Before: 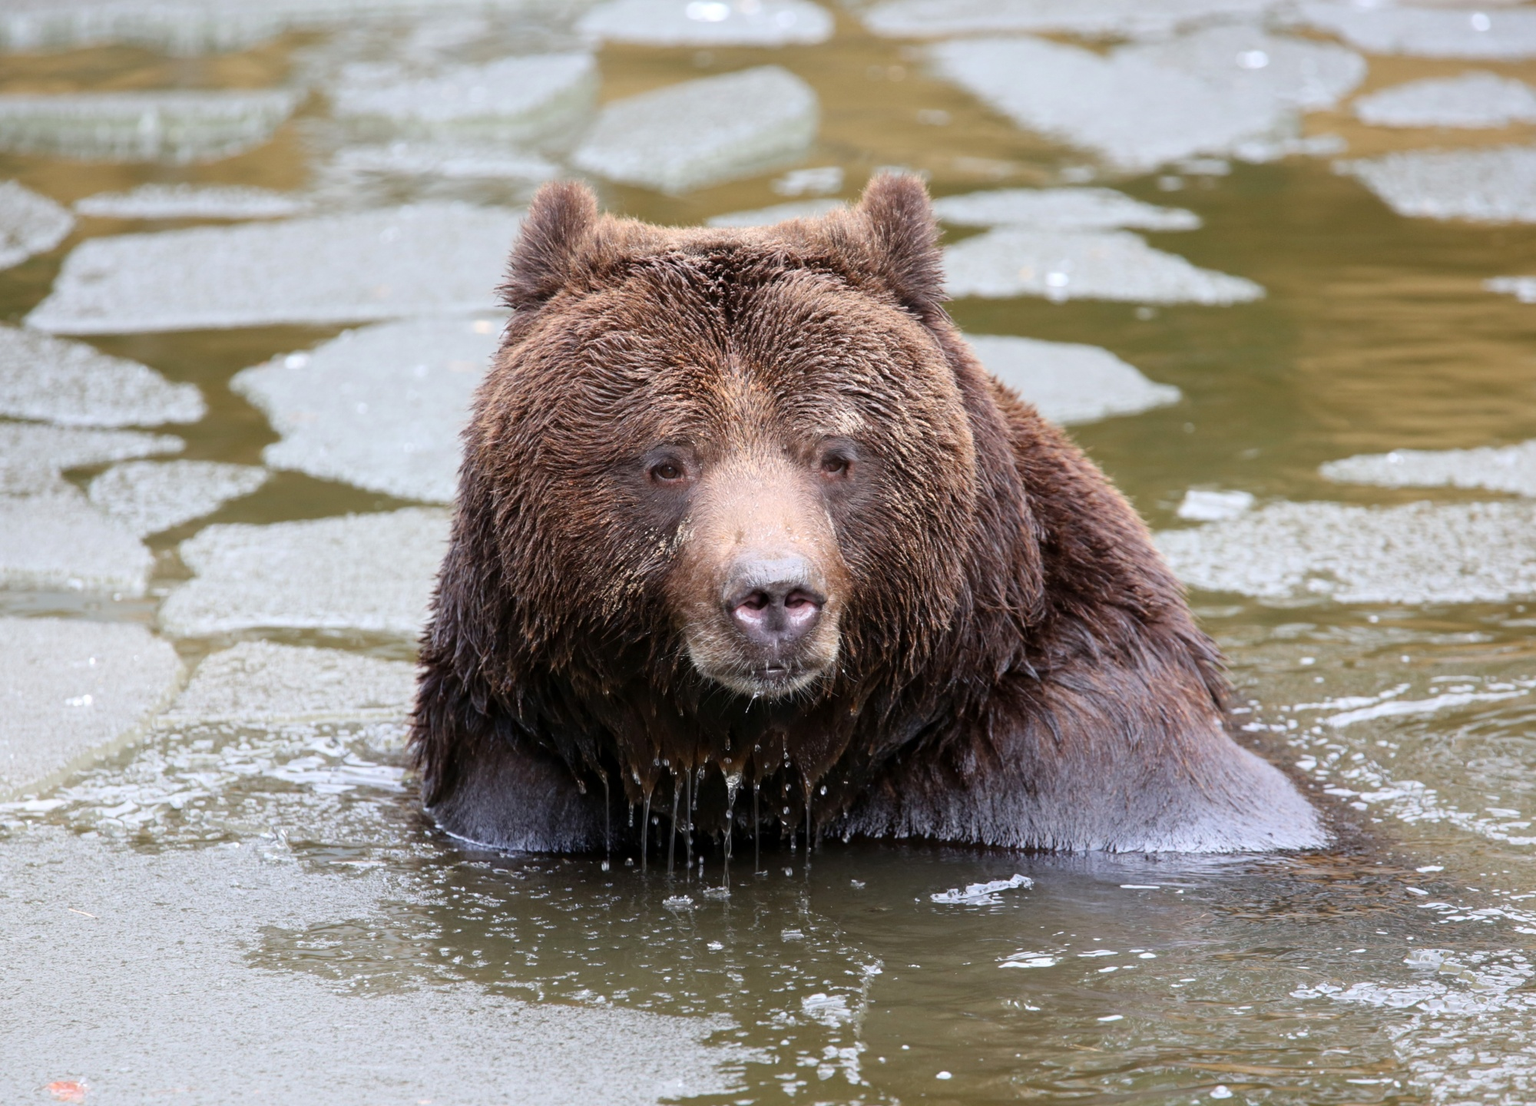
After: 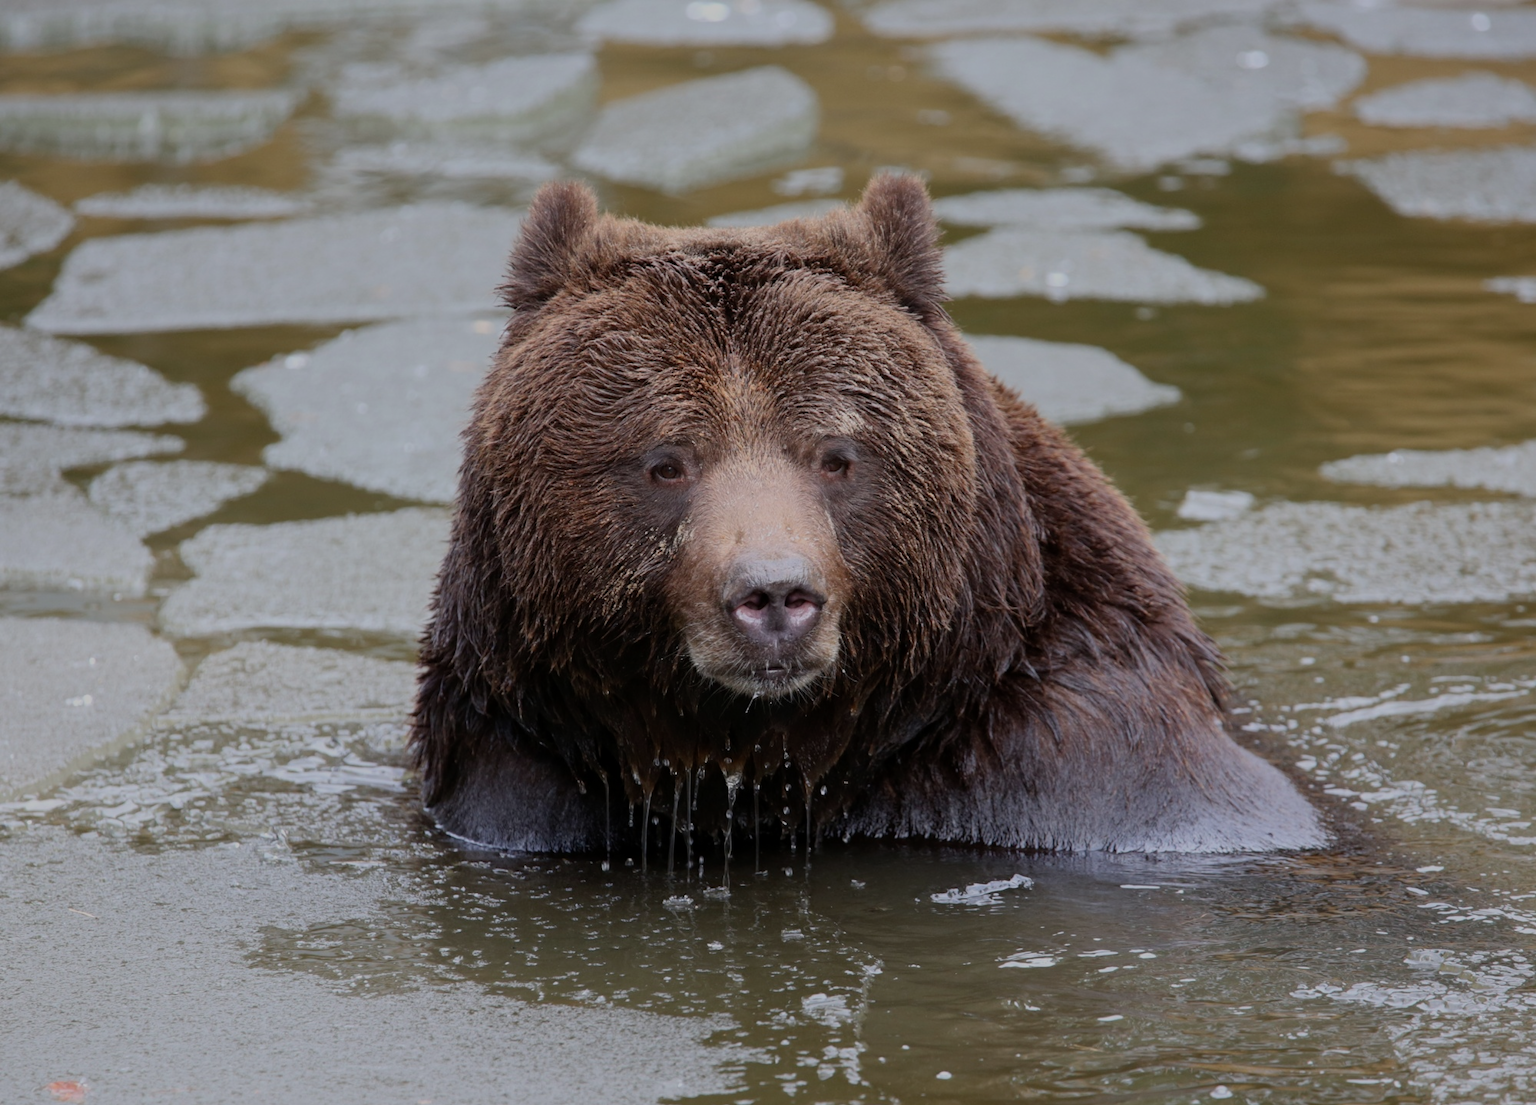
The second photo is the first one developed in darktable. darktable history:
exposure: exposure -0.91 EV, compensate exposure bias true, compensate highlight preservation false
tone equalizer: edges refinement/feathering 500, mask exposure compensation -1.57 EV, preserve details no
